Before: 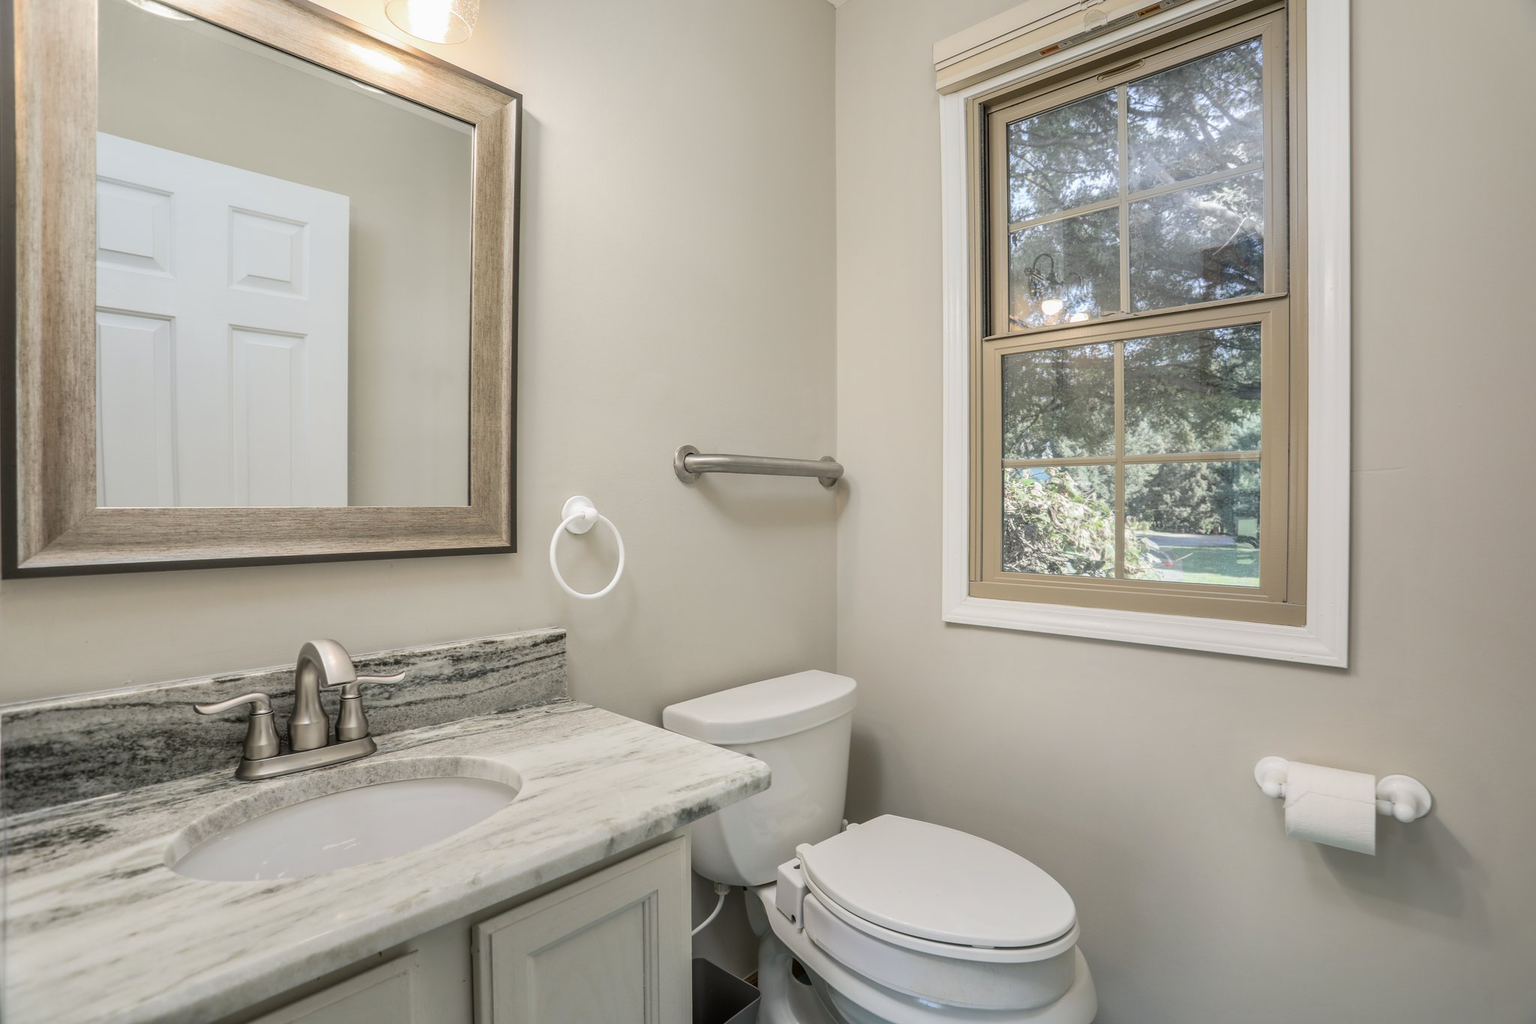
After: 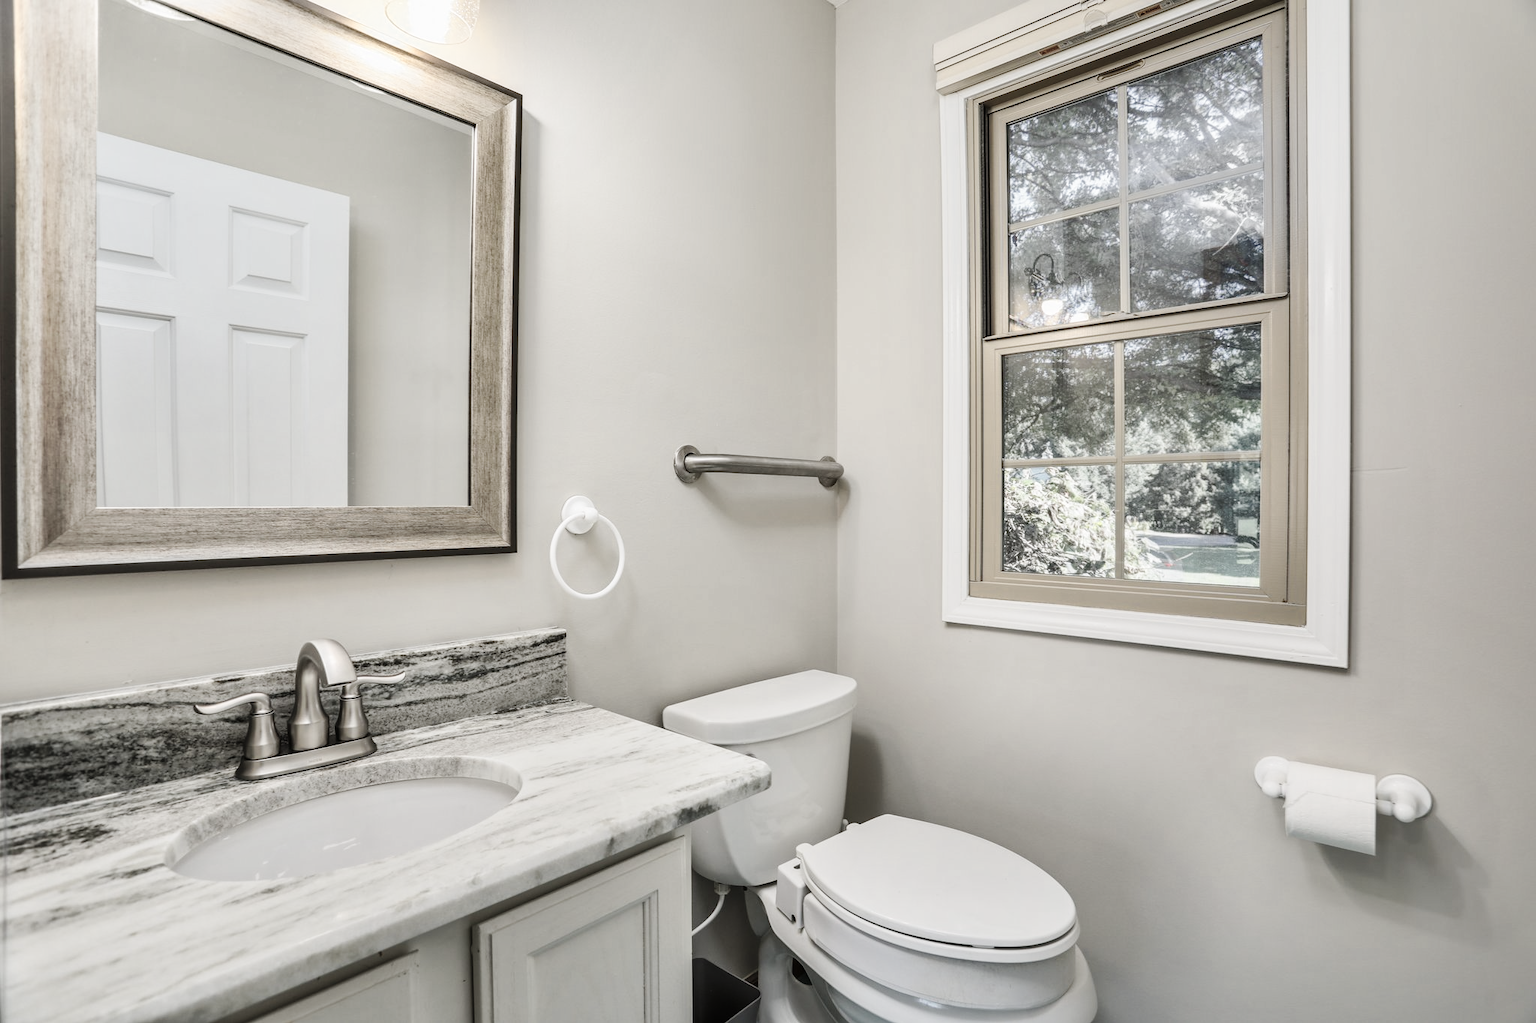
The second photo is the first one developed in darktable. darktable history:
shadows and highlights: soften with gaussian
base curve: curves: ch0 [(0, 0) (0.032, 0.025) (0.121, 0.166) (0.206, 0.329) (0.605, 0.79) (1, 1)], preserve colors none
color zones: curves: ch0 [(0, 0.6) (0.129, 0.585) (0.193, 0.596) (0.429, 0.5) (0.571, 0.5) (0.714, 0.5) (0.857, 0.5) (1, 0.6)]; ch1 [(0, 0.453) (0.112, 0.245) (0.213, 0.252) (0.429, 0.233) (0.571, 0.231) (0.683, 0.242) (0.857, 0.296) (1, 0.453)]
